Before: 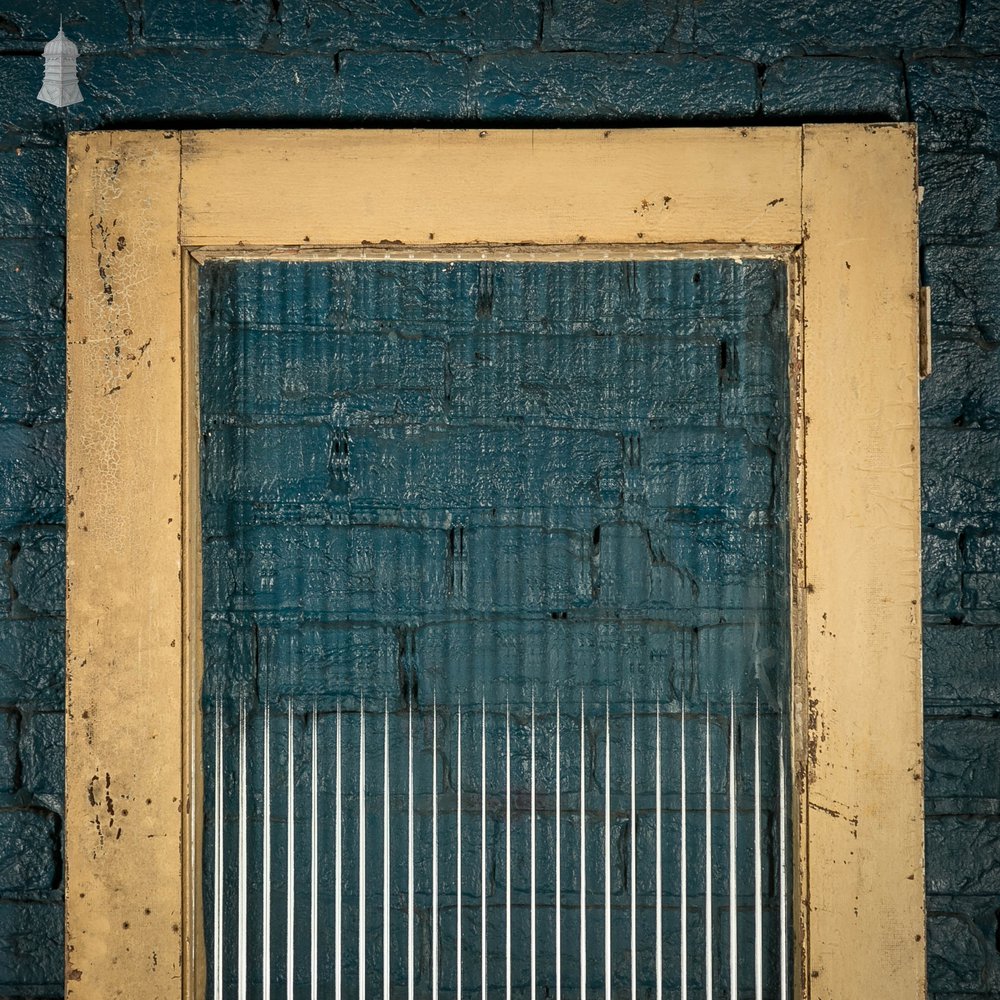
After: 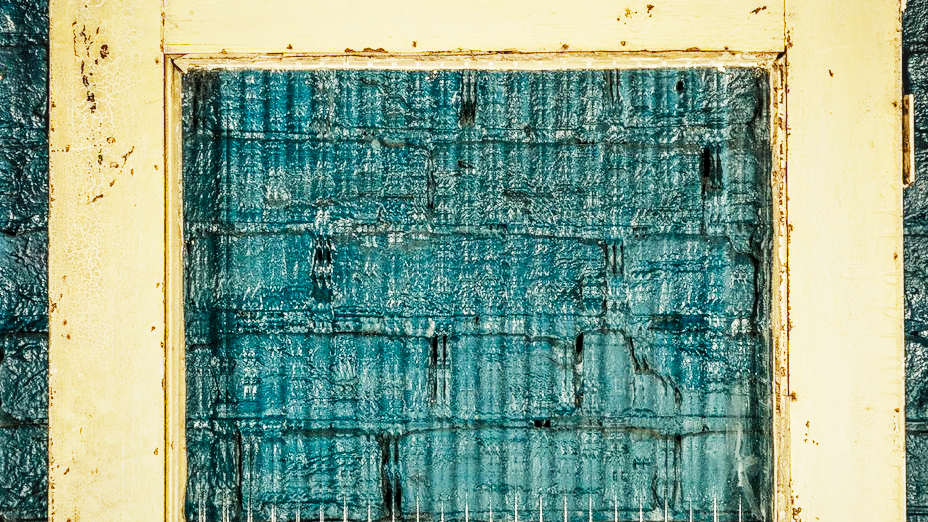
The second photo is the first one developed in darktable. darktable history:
sigmoid: contrast 1.7, skew -0.2, preserve hue 0%, red attenuation 0.1, red rotation 0.035, green attenuation 0.1, green rotation -0.017, blue attenuation 0.15, blue rotation -0.052, base primaries Rec2020
exposure: black level correction 0, exposure 1.2 EV, compensate highlight preservation false
local contrast: on, module defaults
crop: left 1.744%, top 19.225%, right 5.069%, bottom 28.357%
color balance rgb: global offset › luminance 0.71%, perceptual saturation grading › global saturation -11.5%, perceptual brilliance grading › highlights 17.77%, perceptual brilliance grading › mid-tones 31.71%, perceptual brilliance grading › shadows -31.01%, global vibrance 50%
white balance: red 1.045, blue 0.932
tone equalizer: on, module defaults
